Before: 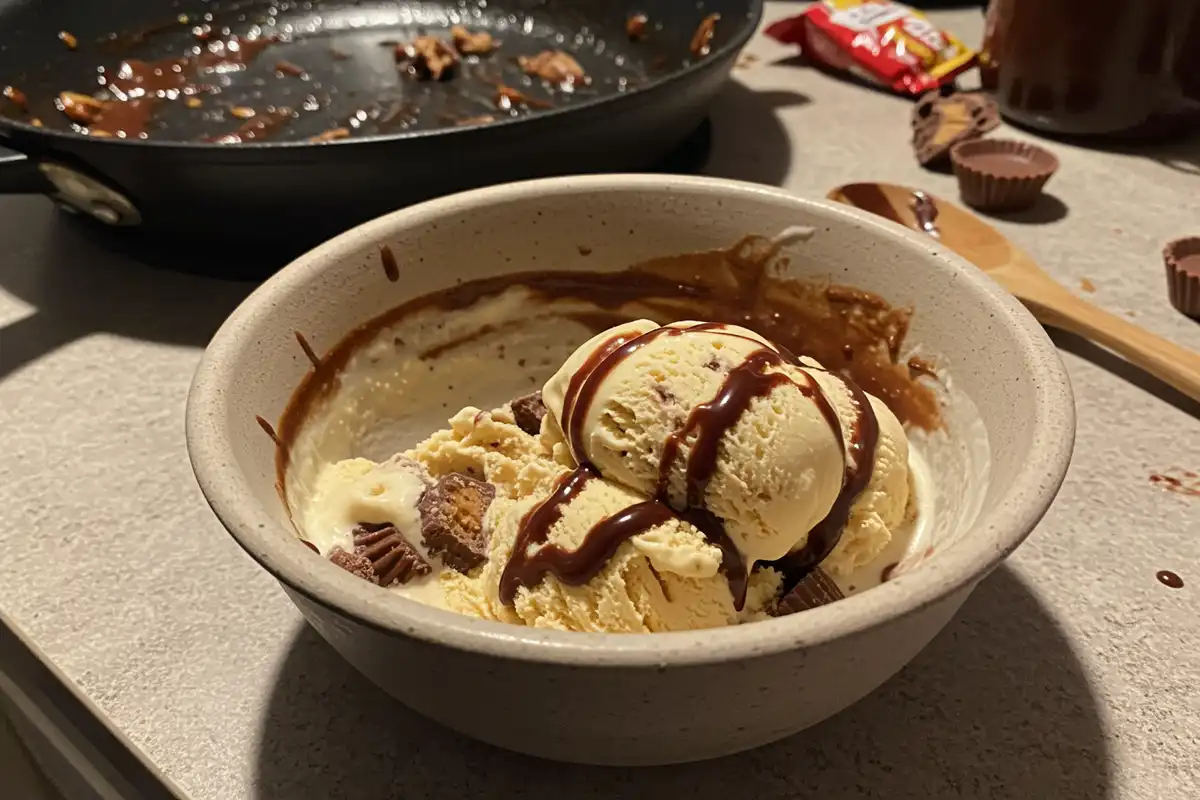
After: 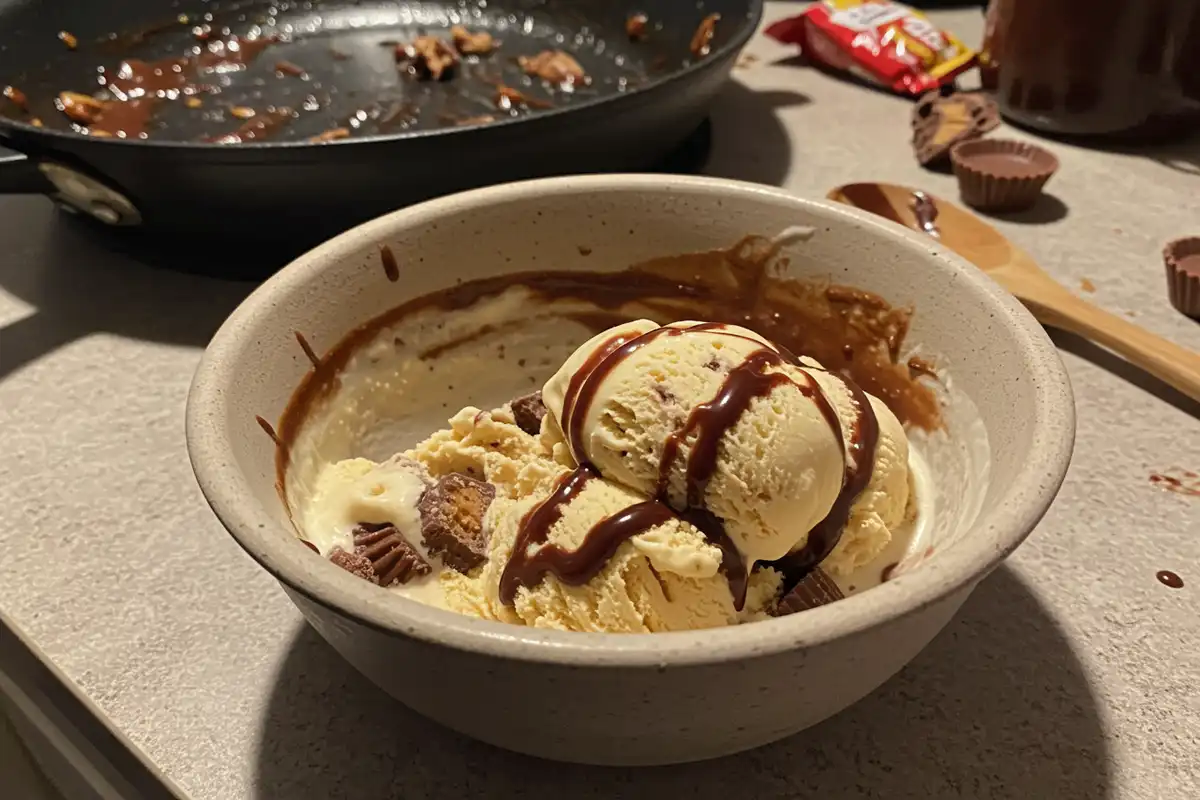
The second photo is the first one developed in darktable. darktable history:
shadows and highlights: shadows 25.98, highlights -26.58
